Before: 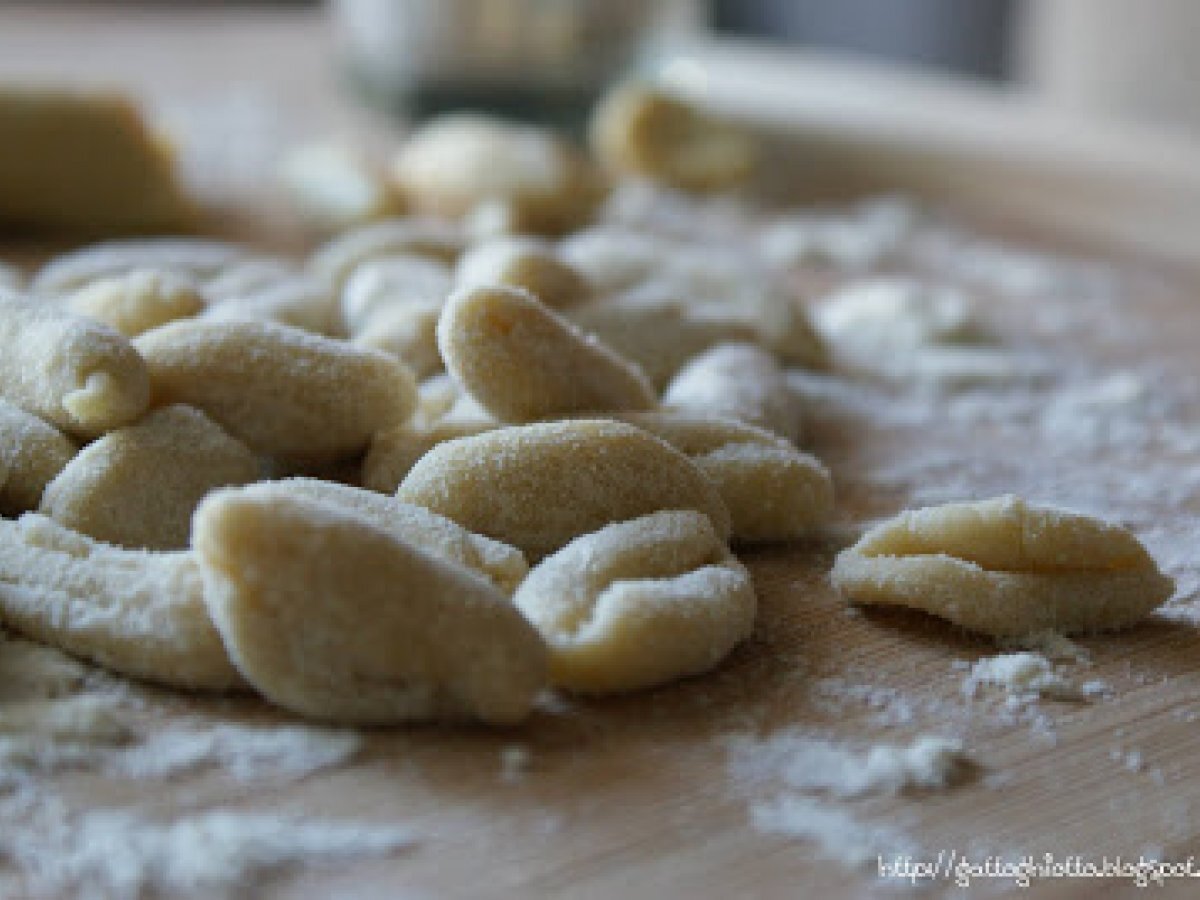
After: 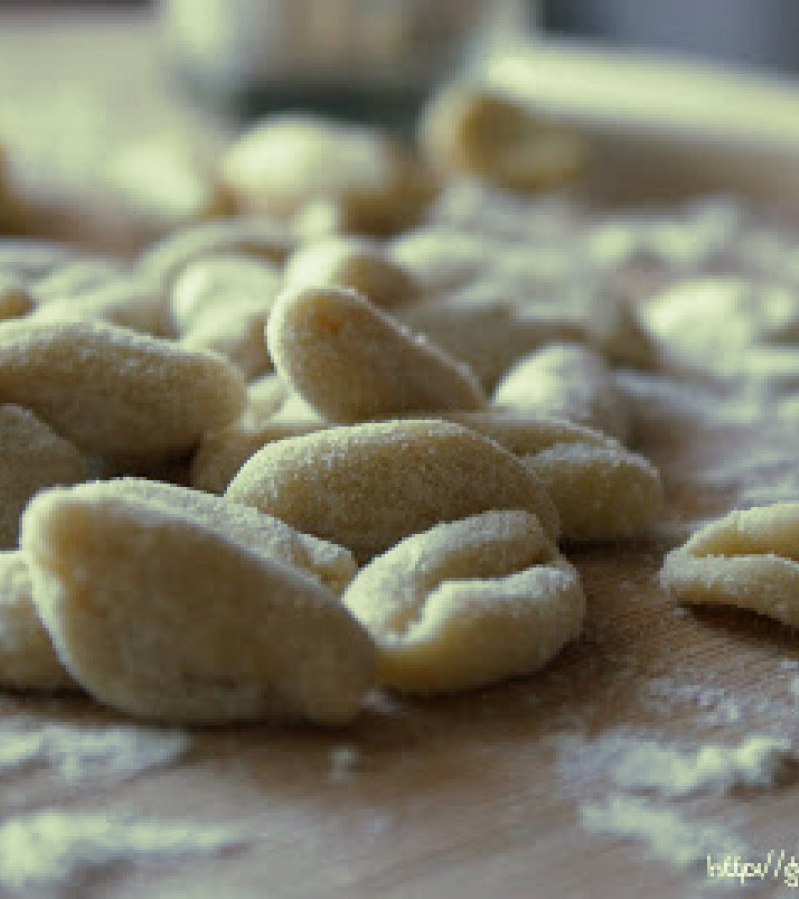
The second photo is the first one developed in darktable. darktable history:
split-toning: shadows › hue 290.82°, shadows › saturation 0.34, highlights › saturation 0.38, balance 0, compress 50%
crop and rotate: left 14.292%, right 19.041%
tone equalizer: on, module defaults
